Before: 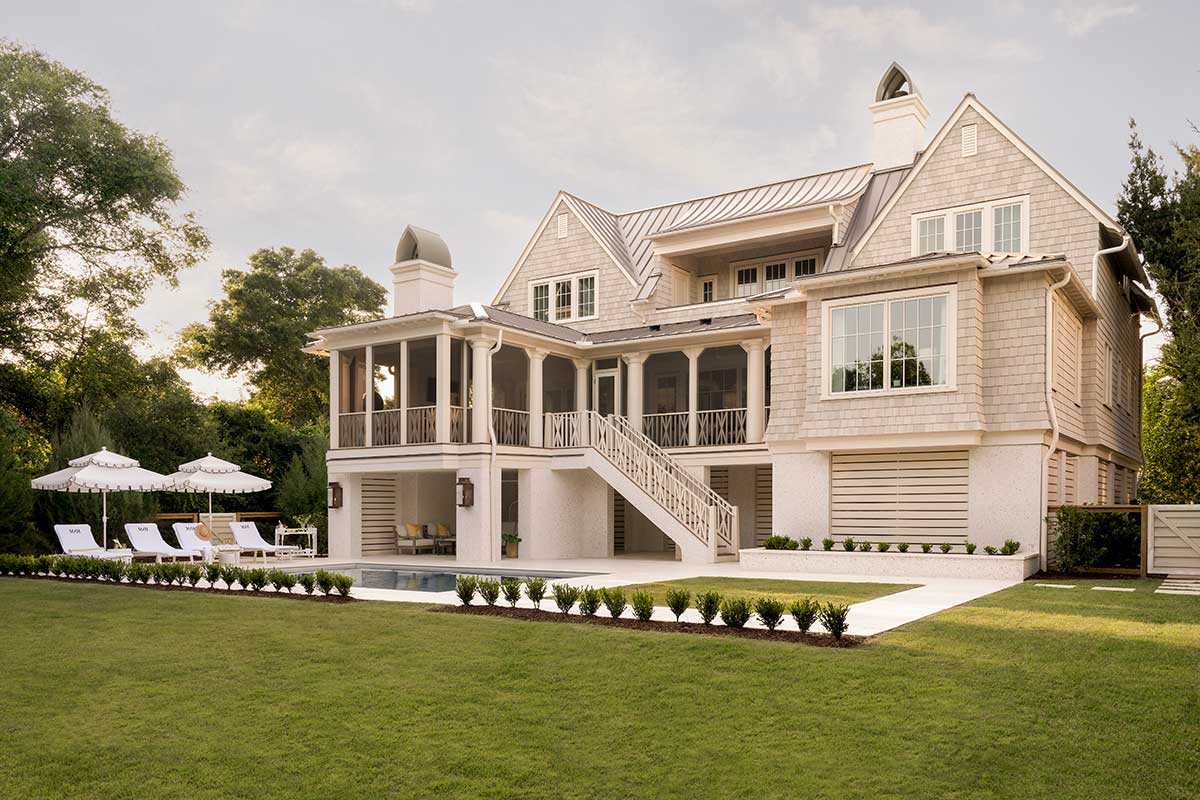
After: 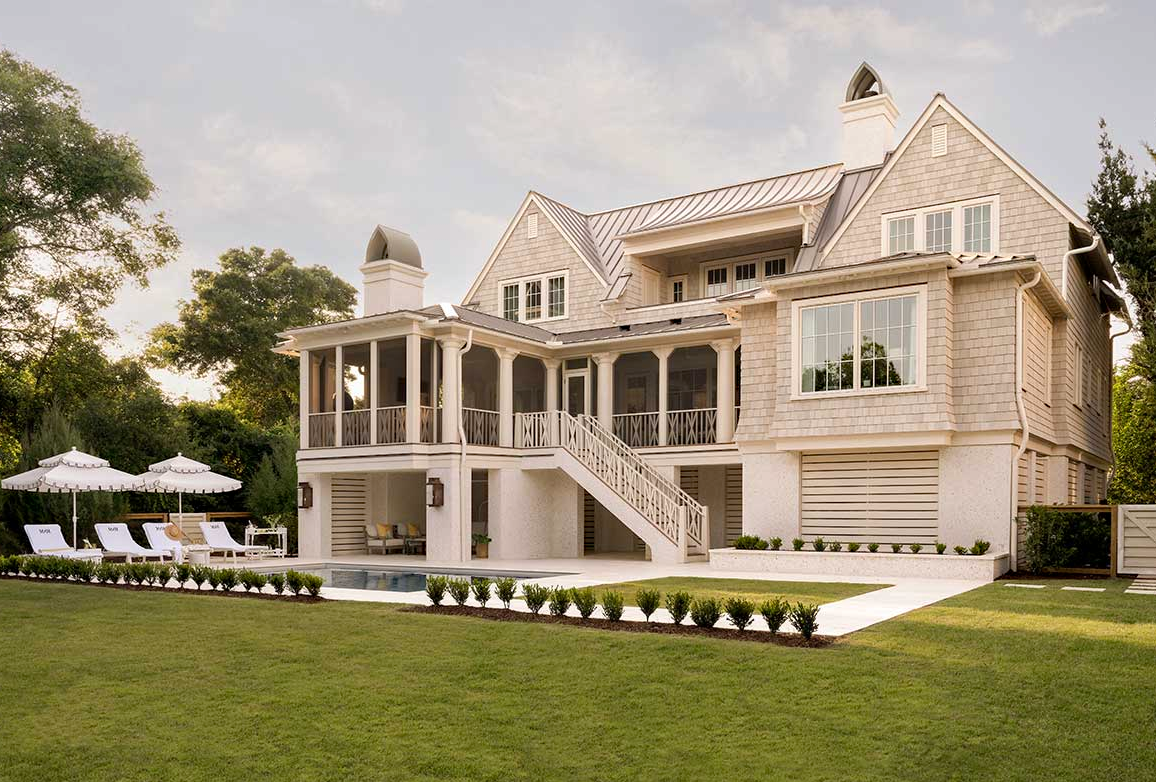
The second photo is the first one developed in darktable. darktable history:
haze removal: compatibility mode true, adaptive false
crop and rotate: left 2.536%, right 1.107%, bottom 2.246%
